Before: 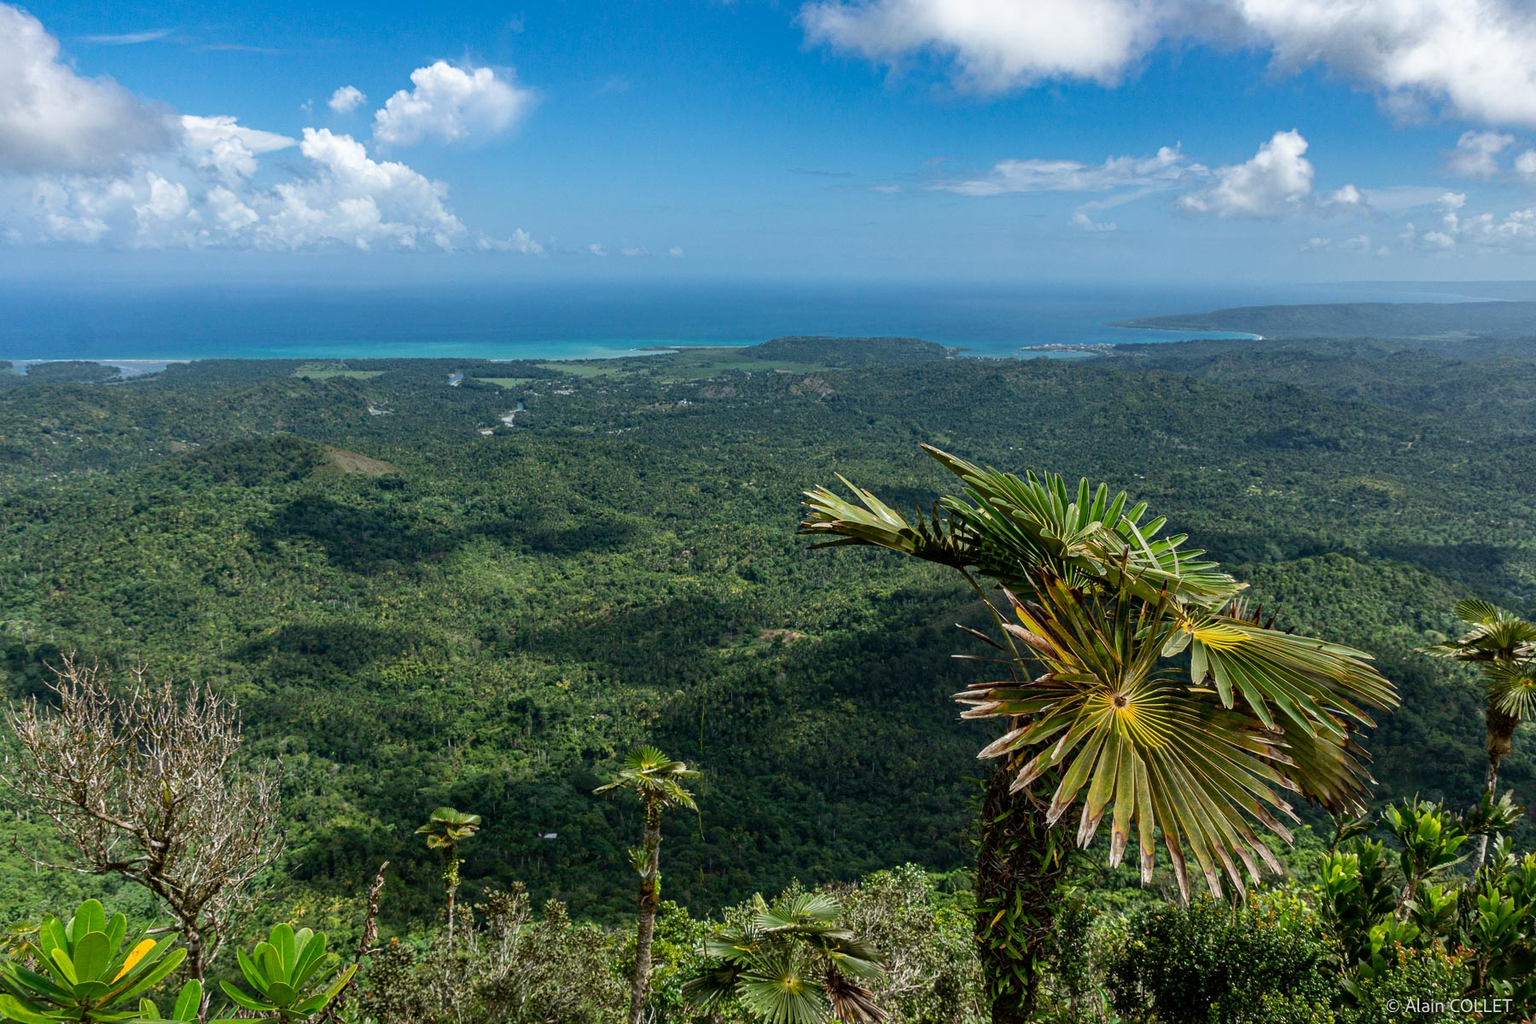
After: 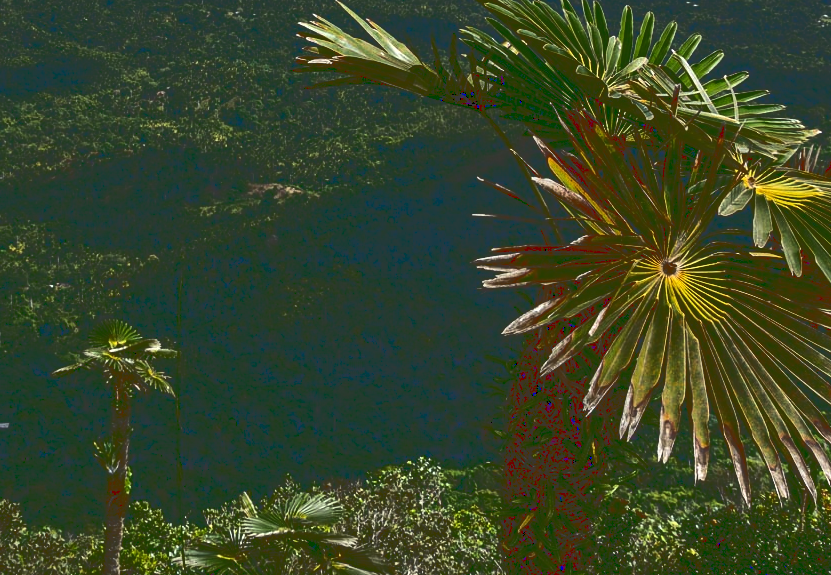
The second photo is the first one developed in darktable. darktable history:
base curve: curves: ch0 [(0, 0.036) (0.083, 0.04) (0.804, 1)]
crop: left 35.751%, top 46.182%, right 18.067%, bottom 5.878%
